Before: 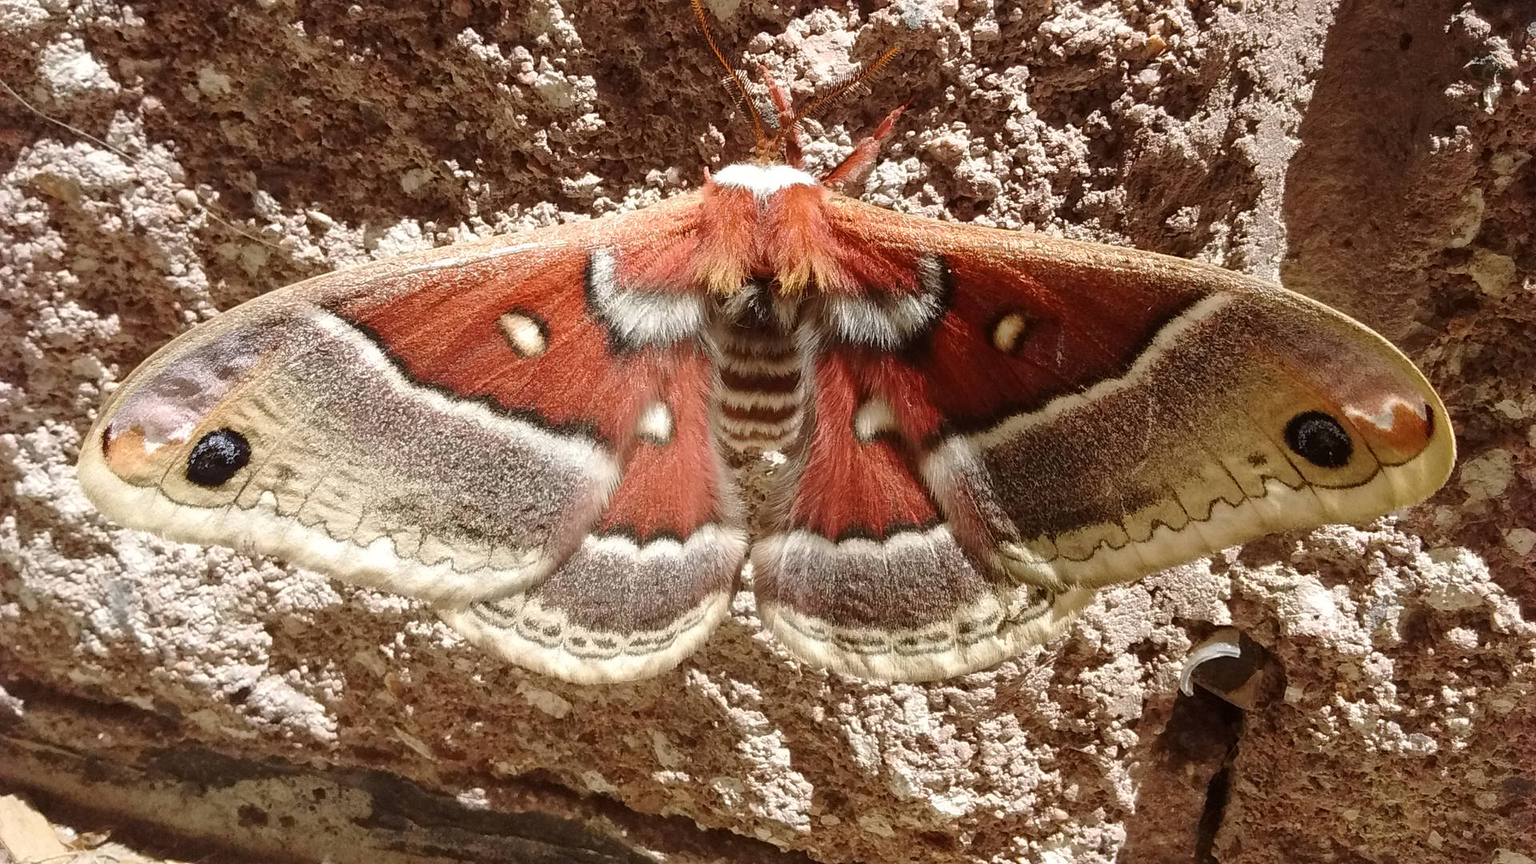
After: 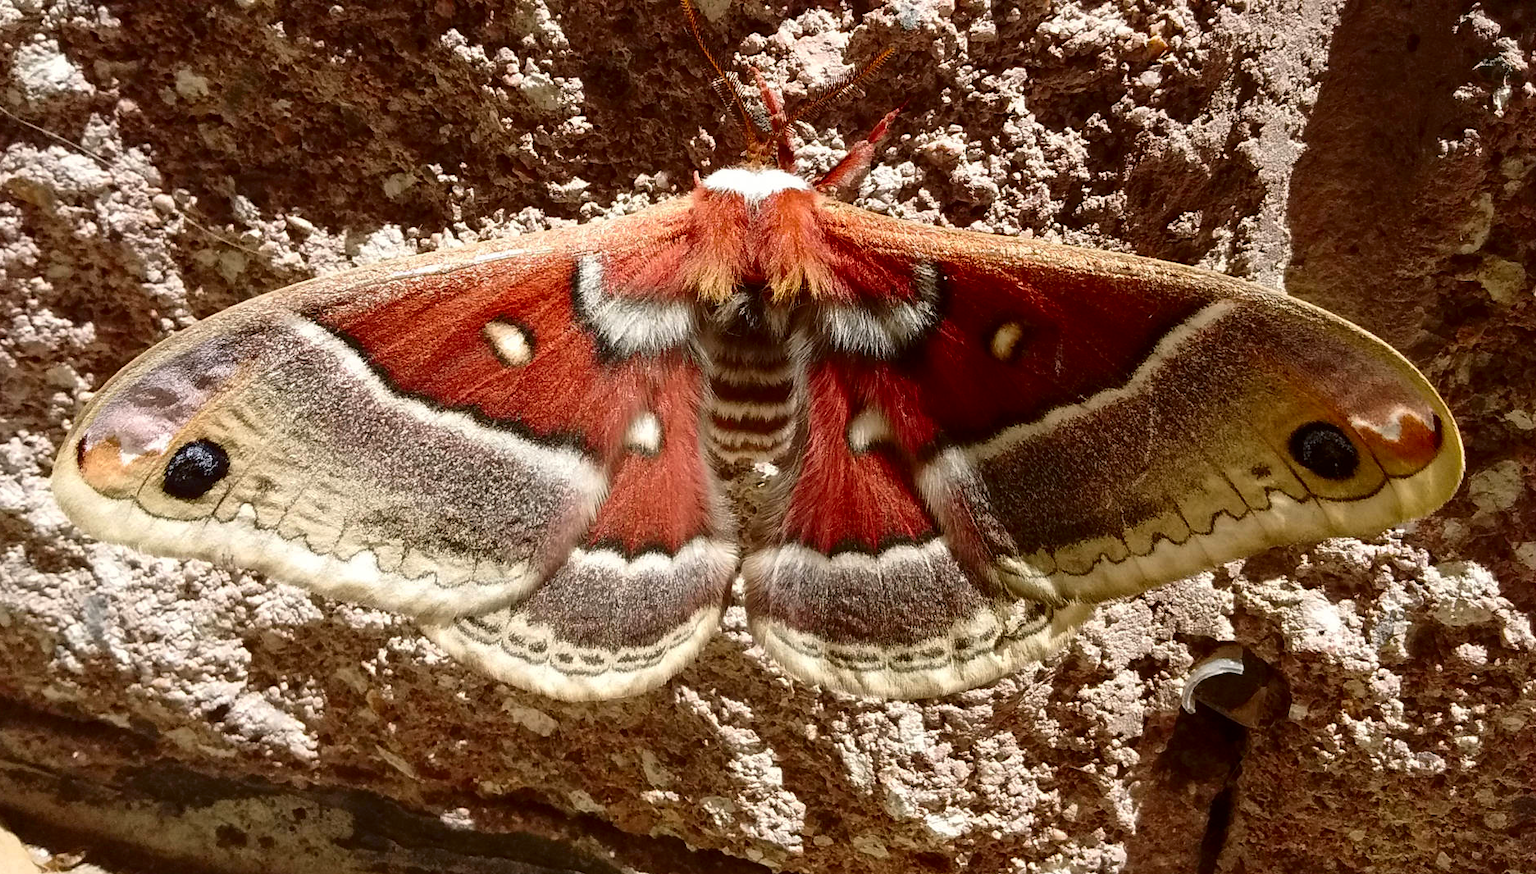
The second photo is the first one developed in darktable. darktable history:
contrast brightness saturation: contrast 0.12, brightness -0.12, saturation 0.2
crop and rotate: left 1.774%, right 0.633%, bottom 1.28%
